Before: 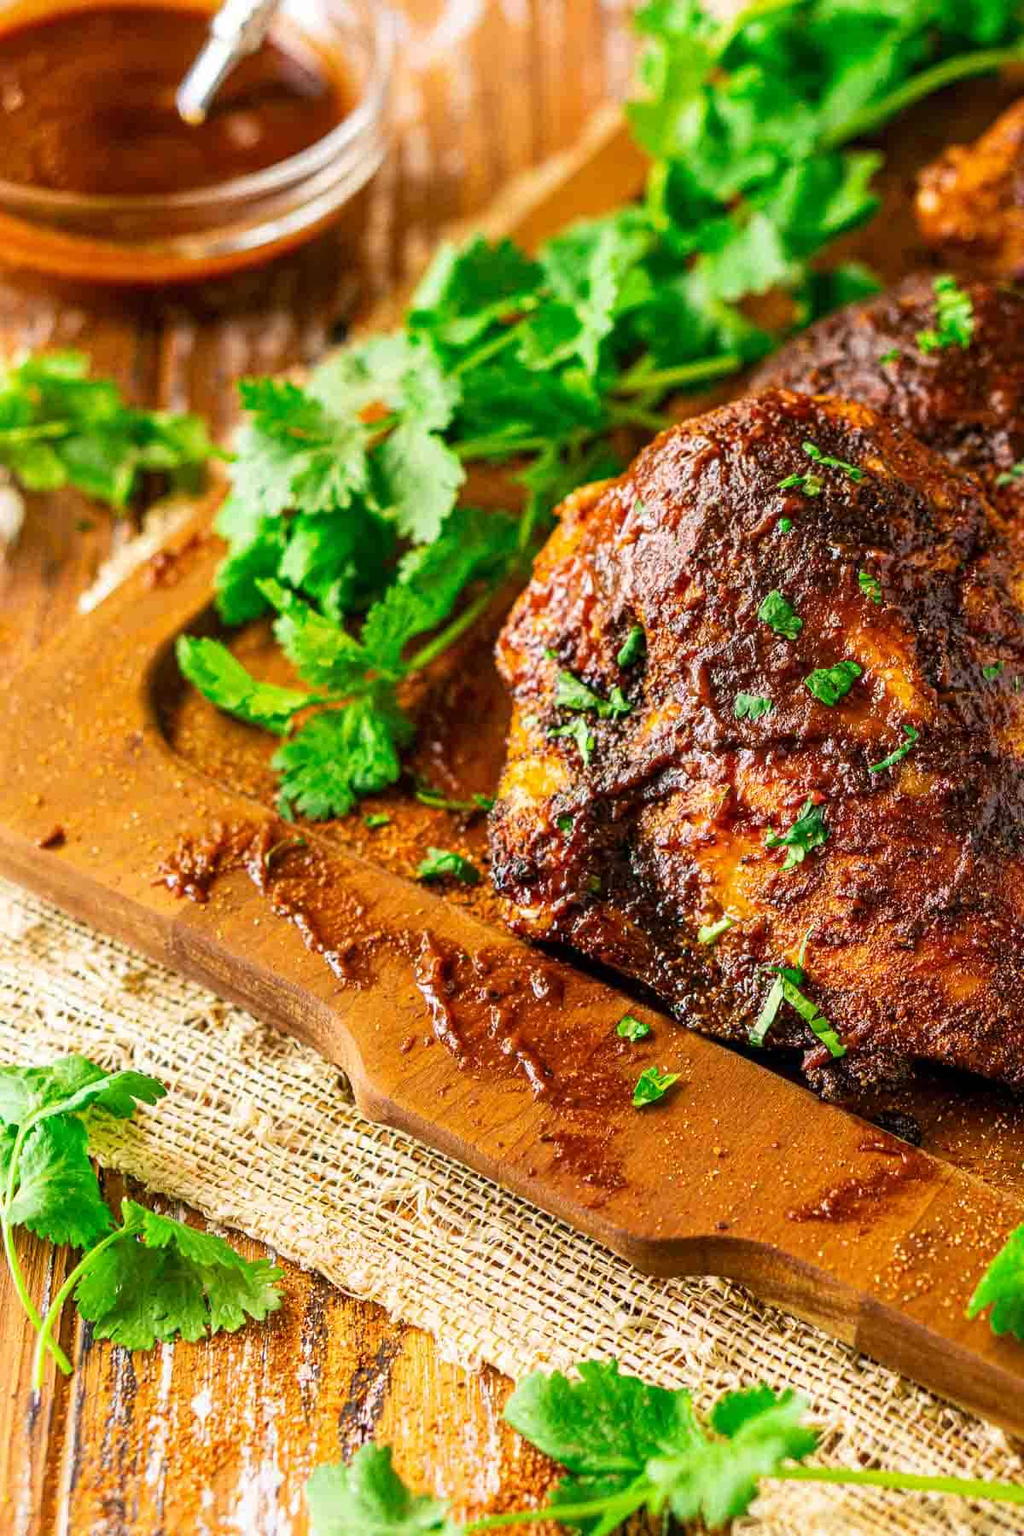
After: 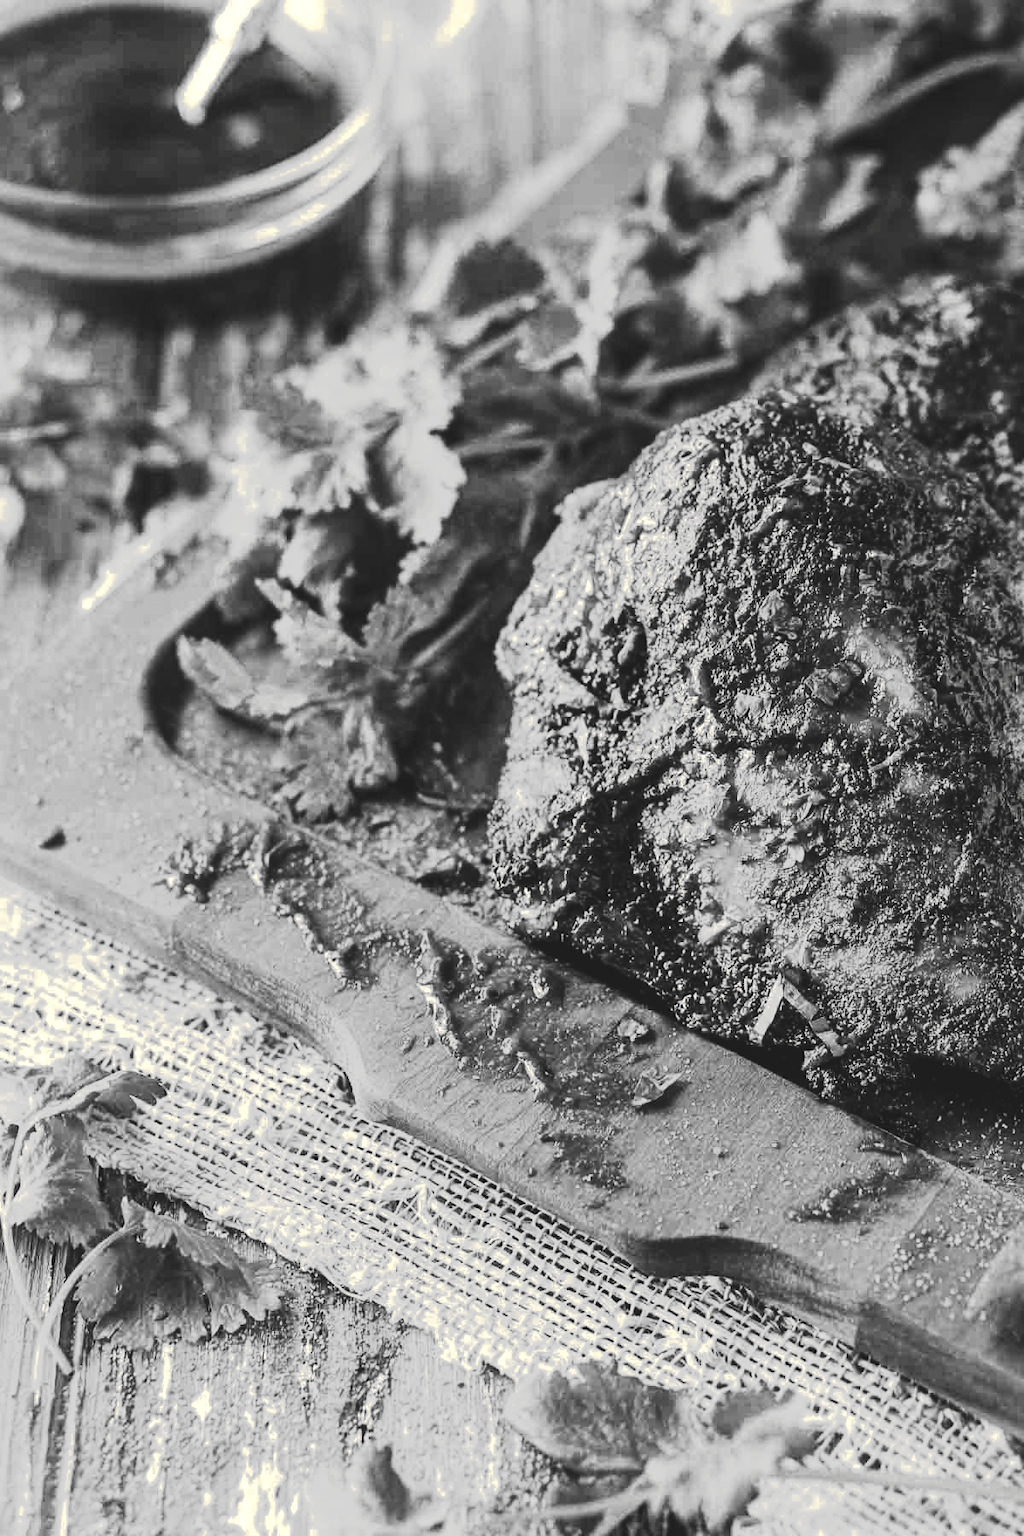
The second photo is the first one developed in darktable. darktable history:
tone curve: curves: ch0 [(0, 0) (0.003, 0.108) (0.011, 0.113) (0.025, 0.113) (0.044, 0.121) (0.069, 0.132) (0.1, 0.145) (0.136, 0.158) (0.177, 0.182) (0.224, 0.215) (0.277, 0.27) (0.335, 0.341) (0.399, 0.424) (0.468, 0.528) (0.543, 0.622) (0.623, 0.721) (0.709, 0.79) (0.801, 0.846) (0.898, 0.871) (1, 1)], preserve colors none
color look up table: target L [87.41, 93.05, 87.41, 78.07, 71.47, 63.98, 54.5, 59.92, 65.11, 57.87, 47.64, 32.32, 42.1, 20.79, 202.95, 100, 78.07, 81.69, 80.24, 67.74, 68.12, 66.62, 58.38, 53.98, 61.19, 28.85, 22.16, 0.548, 88.82, 87.41, 91.64, 85.98, 72.58, 76.61, 71.1, 85.98, 63.98, 67, 48.04, 31.46, 42.37, 10.27, 91.64, 100, 83.12, 78.07, 72.21, 52.8, 27.09], target a [-0.101, -0.099, -0.101, -0.002, -0.001, -0.001, 0.001, 0.001, 0 ×4, 0.001, 0, 0, -0.829, -0.002, -0.102, -0.103, 0, 0, 0, 0.001, 0.001, 0.001, 0, 0, 0, -0.1, -0.101, -0.292, -0.101, 0, -0.002, 0, -0.101, -0.001, 0, 0, 0, 0.001, -0.001, -0.292, -0.829, -0.102, -0.002, -0.002, 0, 0], target b [1.246, 1.229, 1.246, 0.023, 0.002, 0.003, -0.004, -0.004, 0.002, 0.002, 0.001, -0.003, -0.004, 0.007, -0.002, 10.8, 0.023, 1.265, 1.27, 0.002, 0.002, 0.002, -0.004, -0.002, -0.004, -0.003, 0, 0, 1.242, 1.246, 3.665, 1.251, 0.002, 0.023, 0.002, 1.251, 0.003, 0.002, 0.001, 0, -0.004, 0.008, 3.665, 10.8, 1.26, 0.023, 0.022, 0.002, -0.003], num patches 49
